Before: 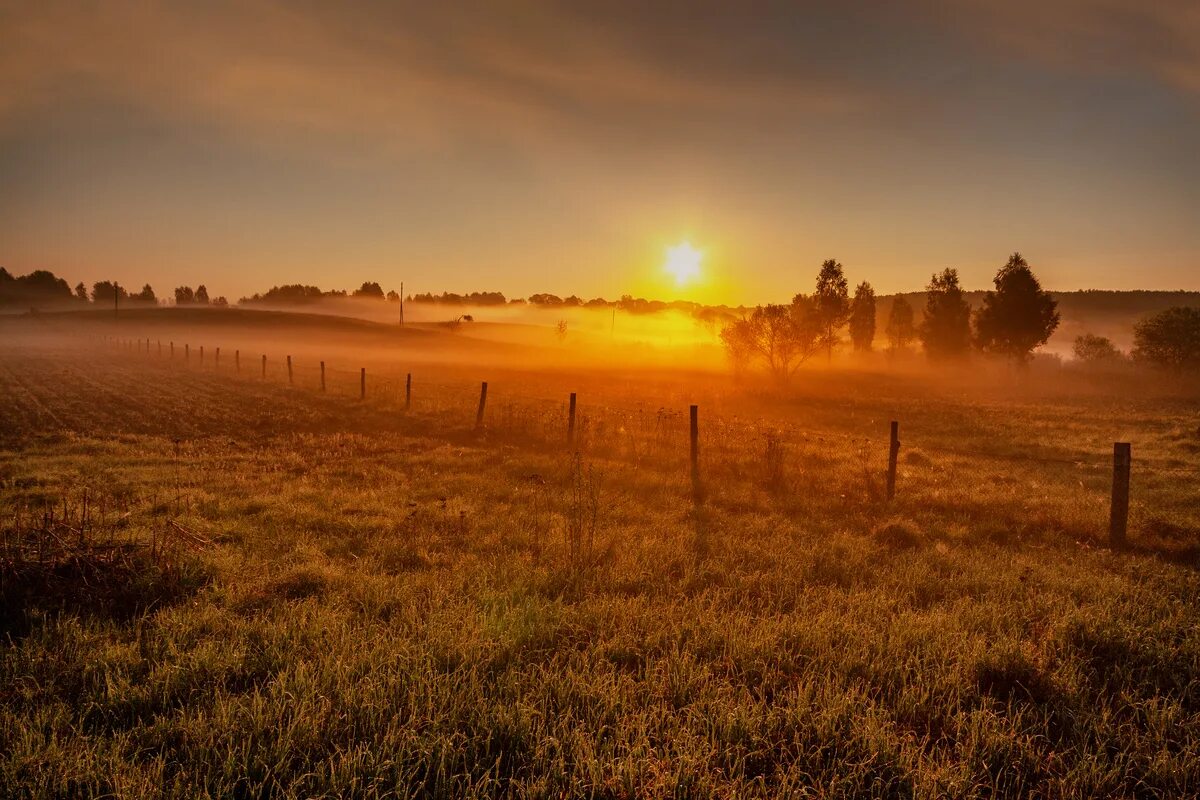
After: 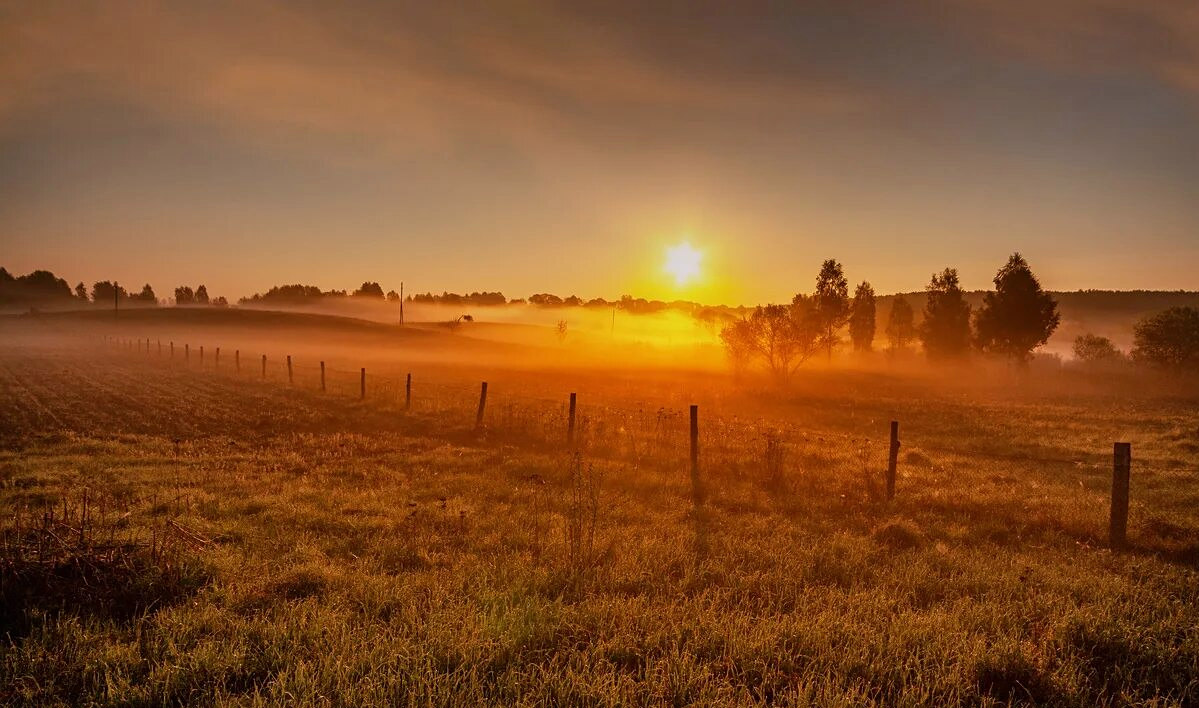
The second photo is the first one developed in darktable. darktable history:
crop and rotate: top 0%, bottom 11.49%
sharpen: amount 0.2
white balance: red 1.009, blue 1.027
